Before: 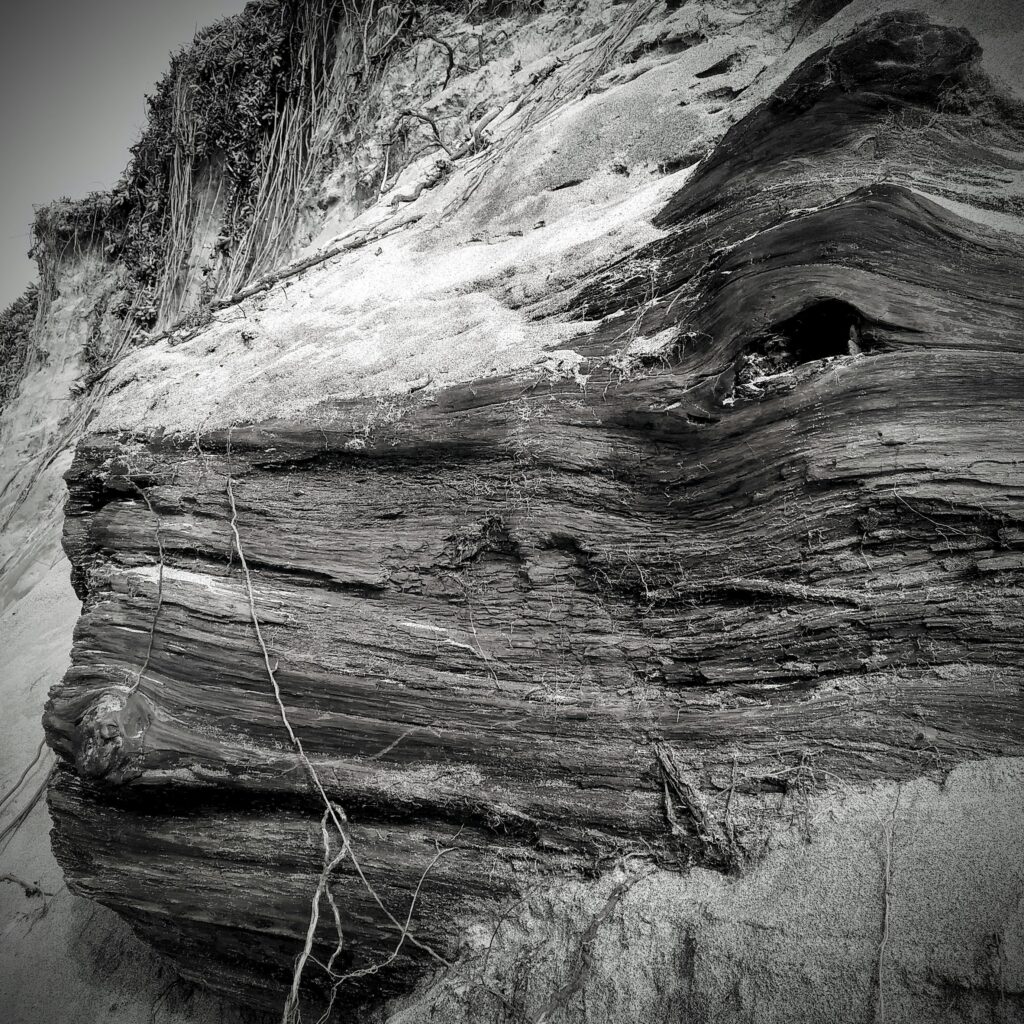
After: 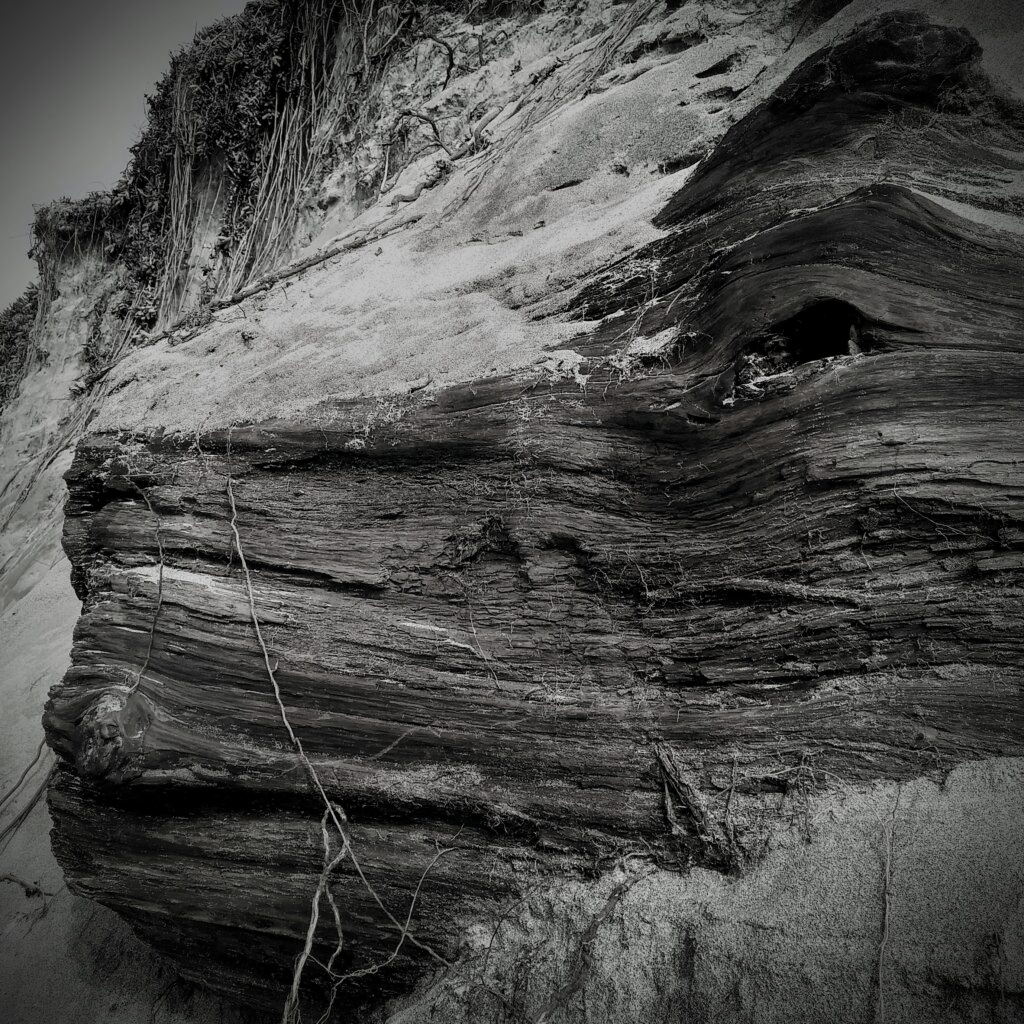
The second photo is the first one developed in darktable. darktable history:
base curve: curves: ch0 [(0, 0) (0.495, 0.917) (1, 1)], preserve colors none
tone equalizer: -8 EV -2 EV, -7 EV -2 EV, -6 EV -2 EV, -5 EV -2 EV, -4 EV -2 EV, -3 EV -2 EV, -2 EV -2 EV, -1 EV -1.63 EV, +0 EV -2 EV
